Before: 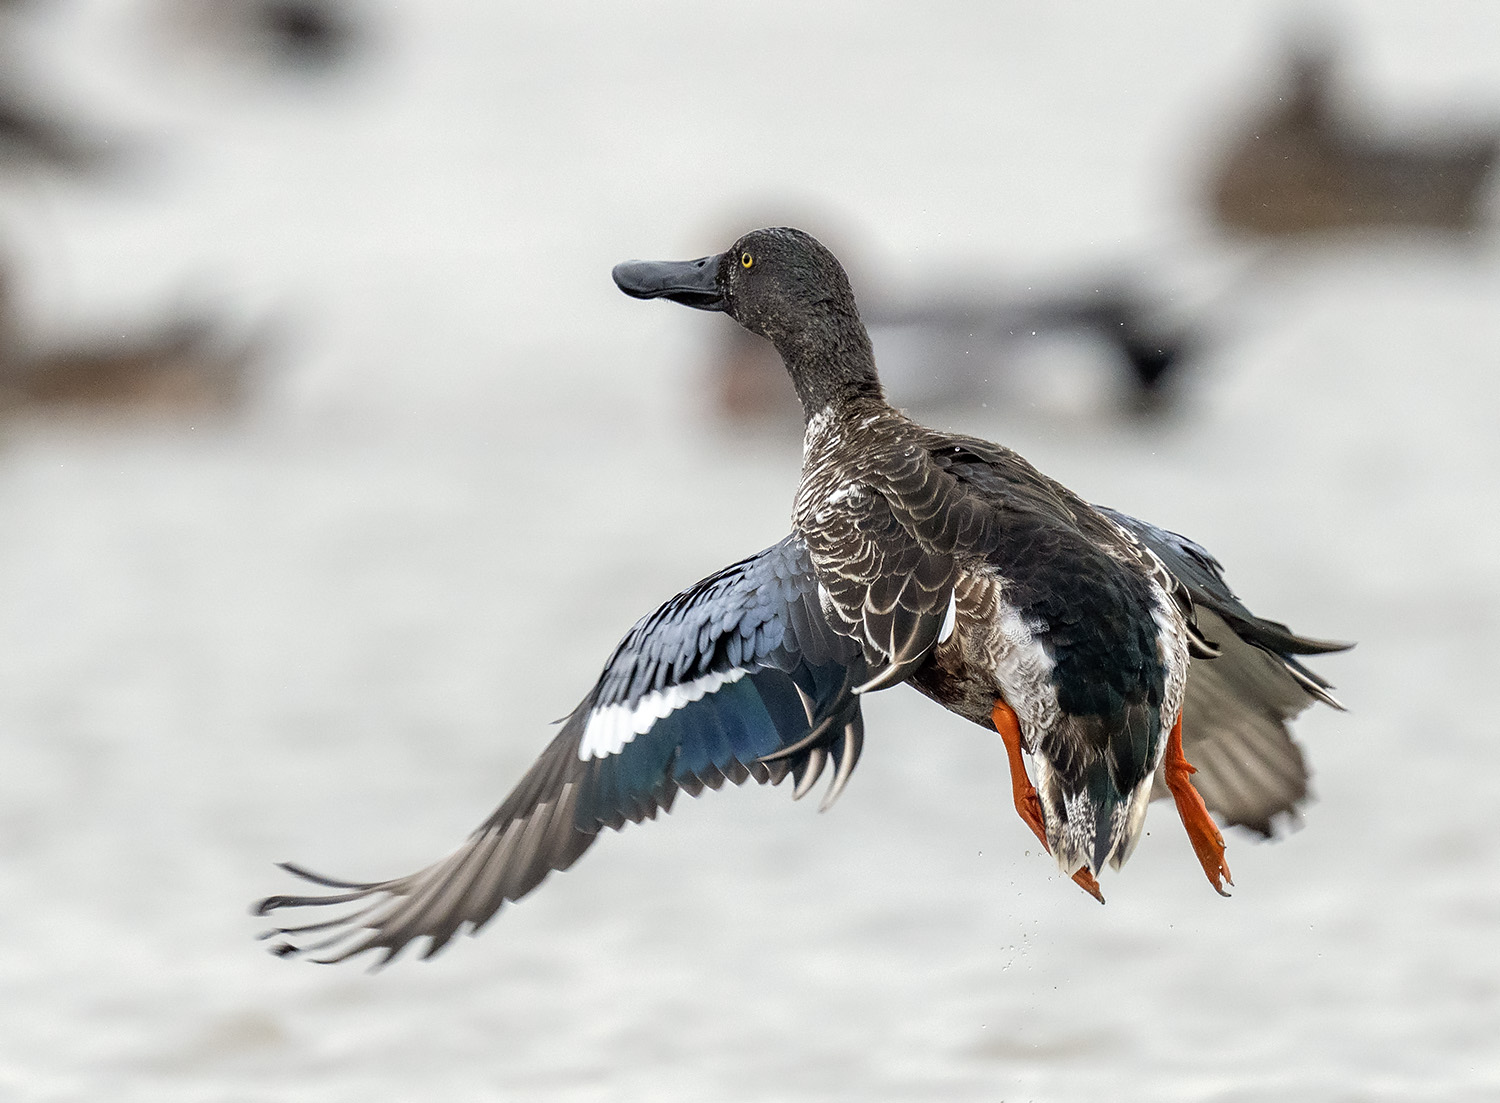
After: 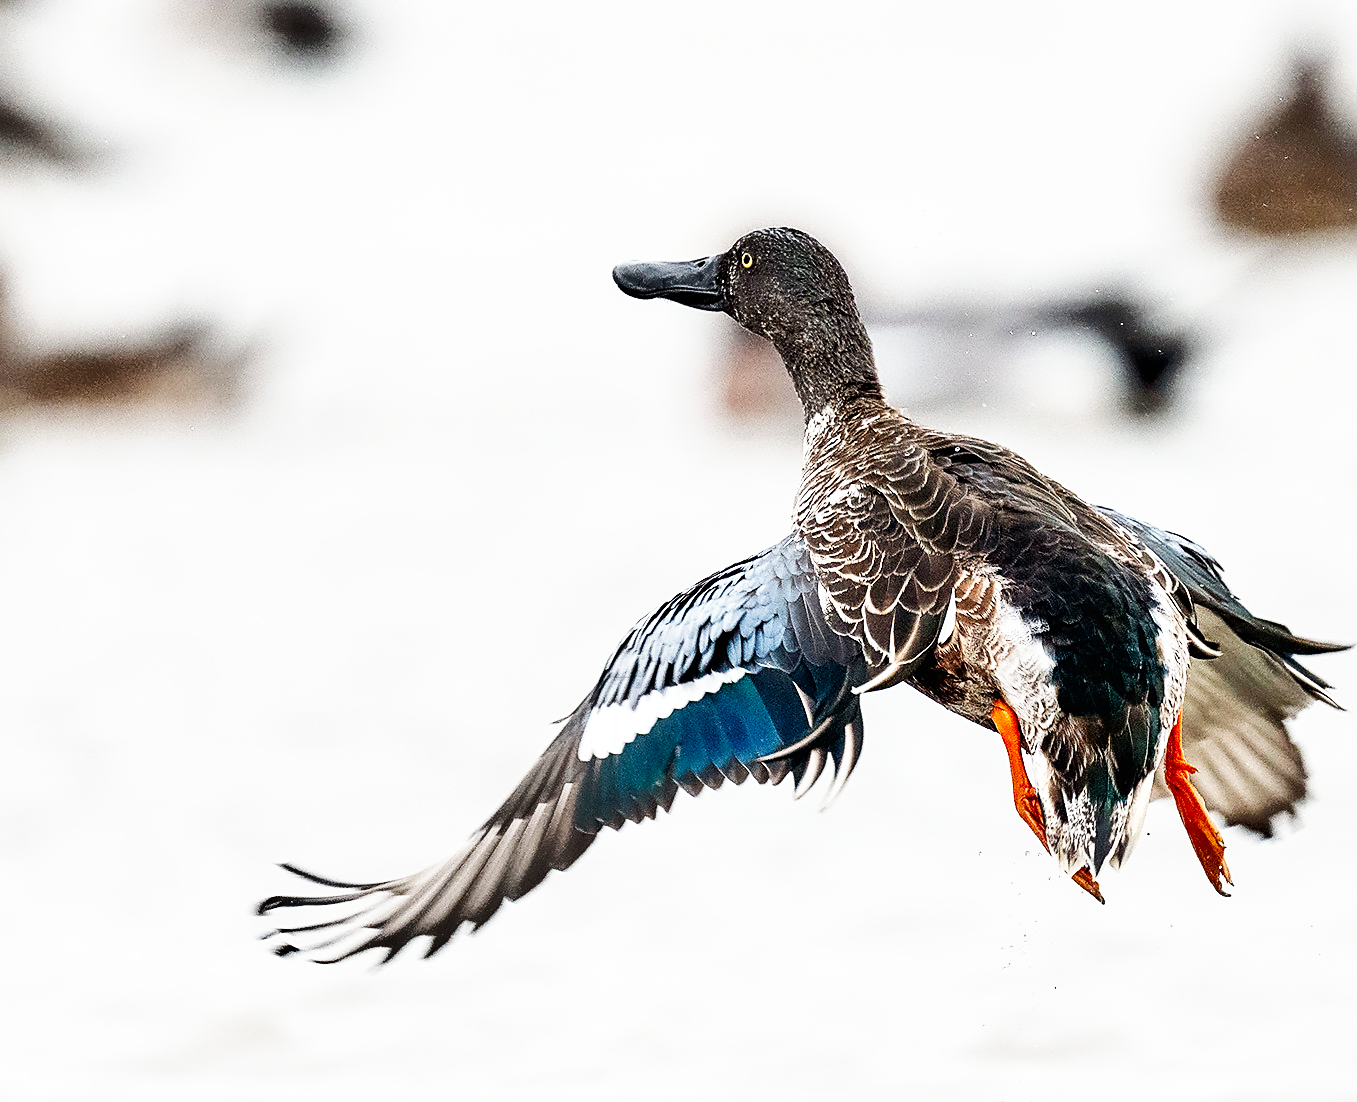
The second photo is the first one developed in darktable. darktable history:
sharpen: on, module defaults
shadows and highlights: highlights color adjustment 0.242%, soften with gaussian
crop: right 9.509%, bottom 0.044%
base curve: curves: ch0 [(0, 0) (0.007, 0.004) (0.027, 0.03) (0.046, 0.07) (0.207, 0.54) (0.442, 0.872) (0.673, 0.972) (1, 1)], preserve colors none
